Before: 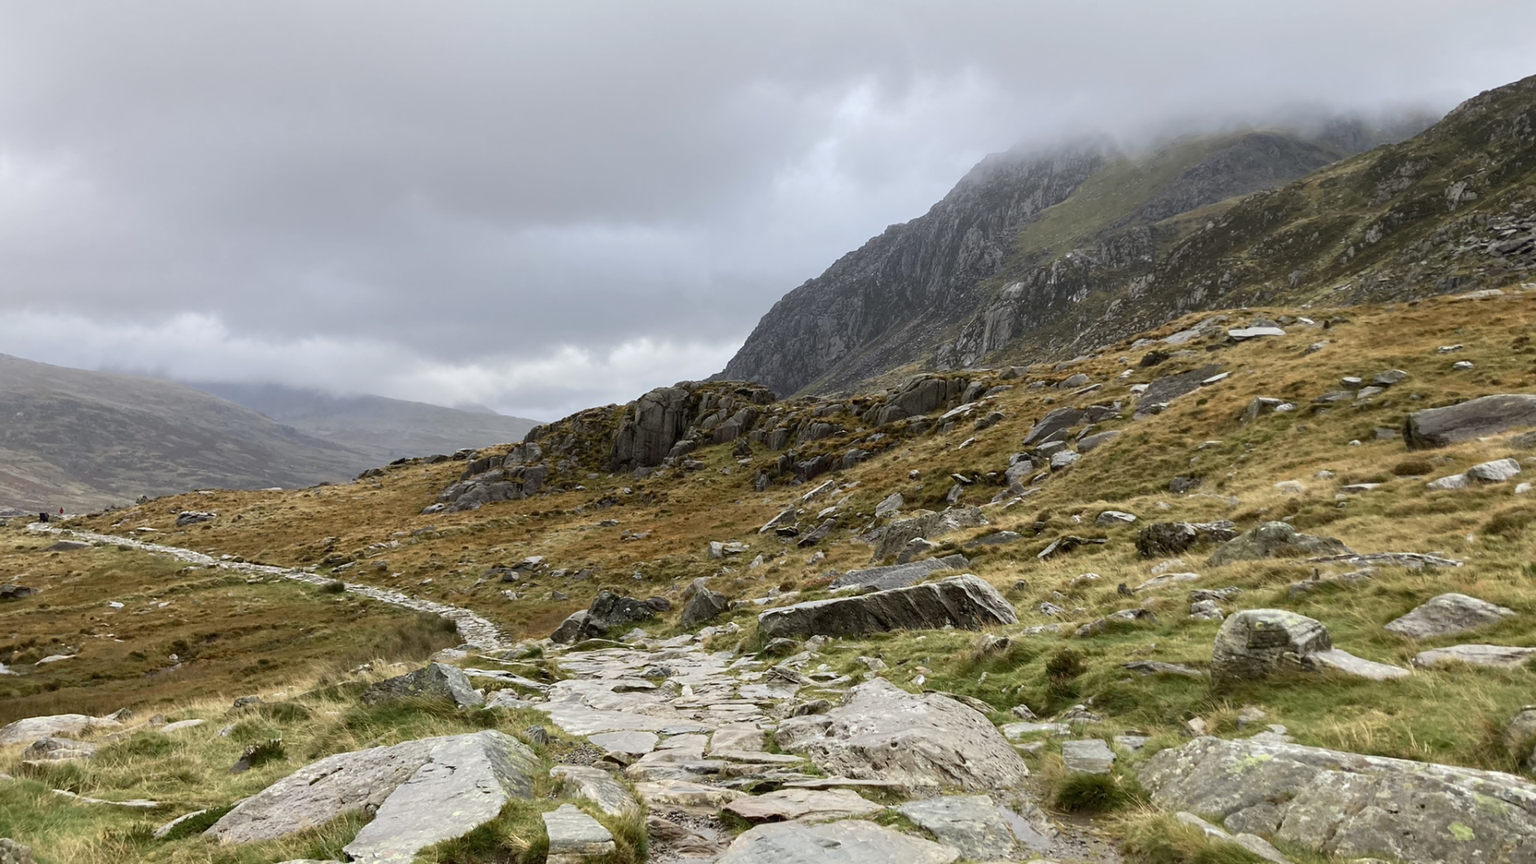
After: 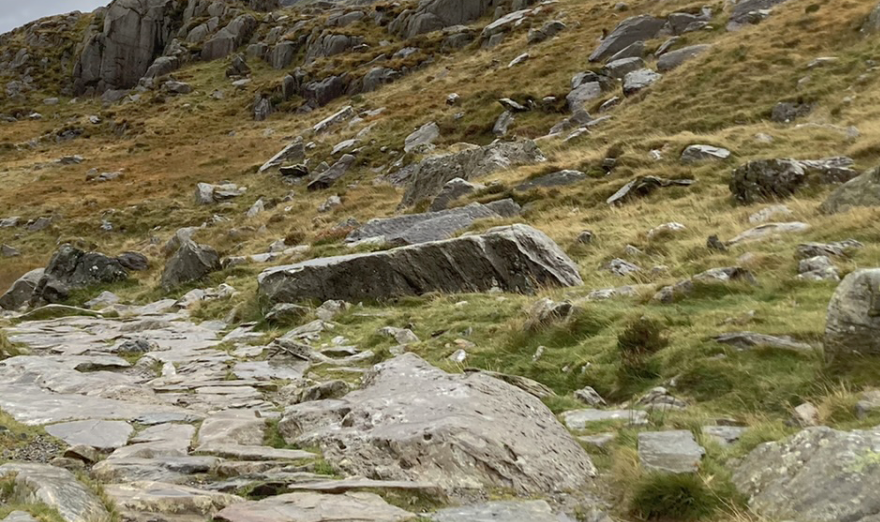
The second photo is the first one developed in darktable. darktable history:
crop: left 35.976%, top 45.819%, right 18.162%, bottom 5.807%
shadows and highlights: on, module defaults
